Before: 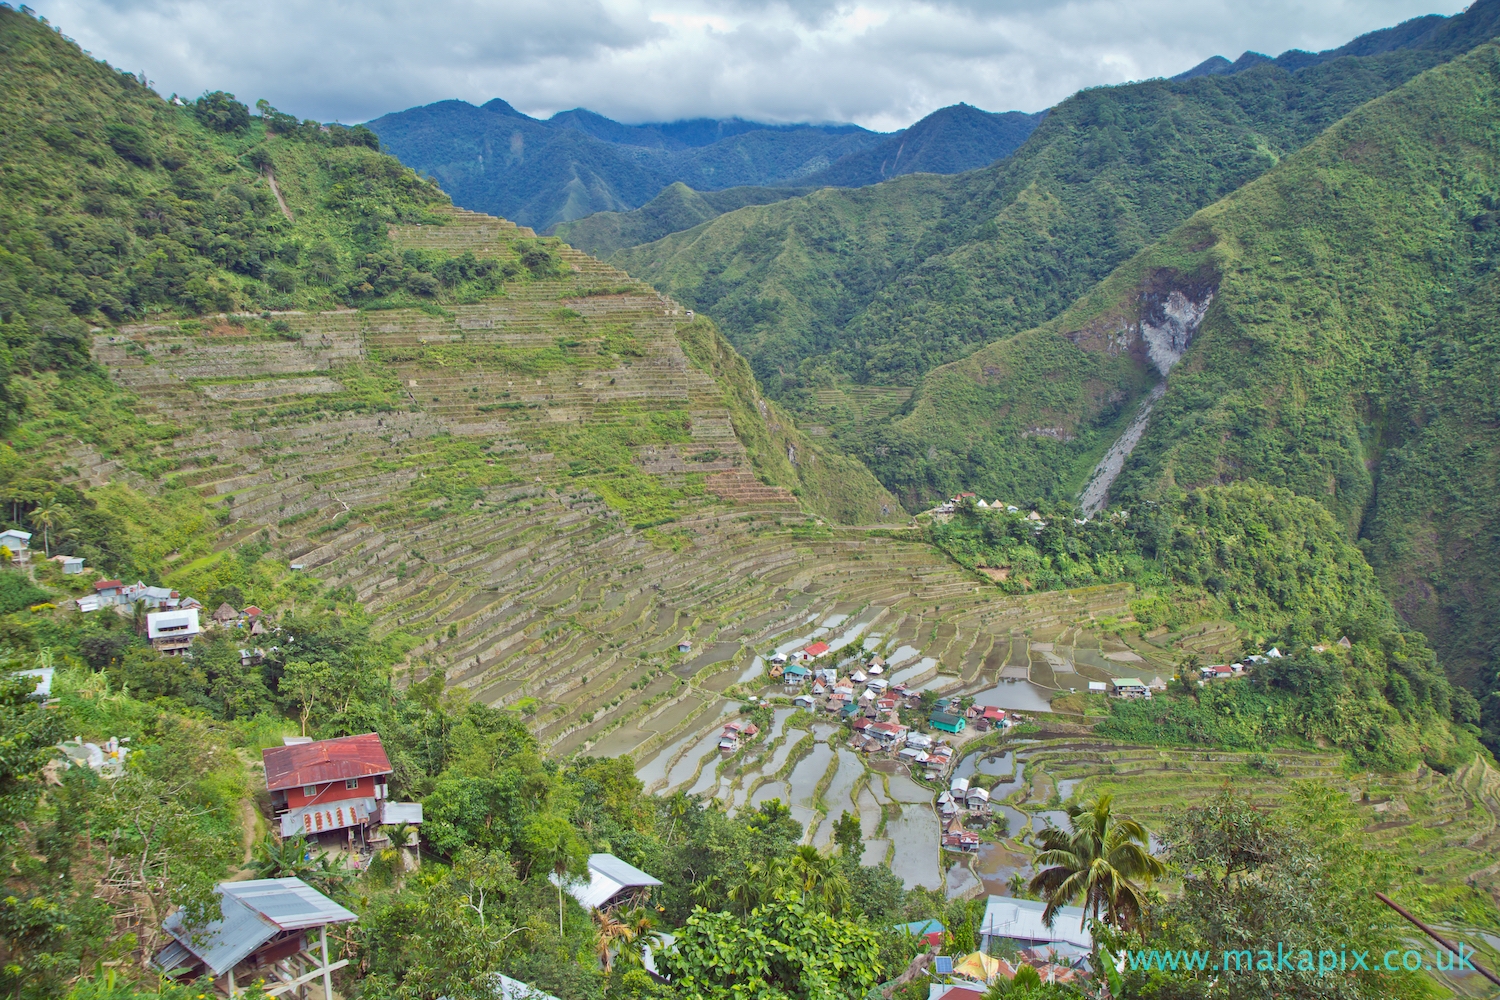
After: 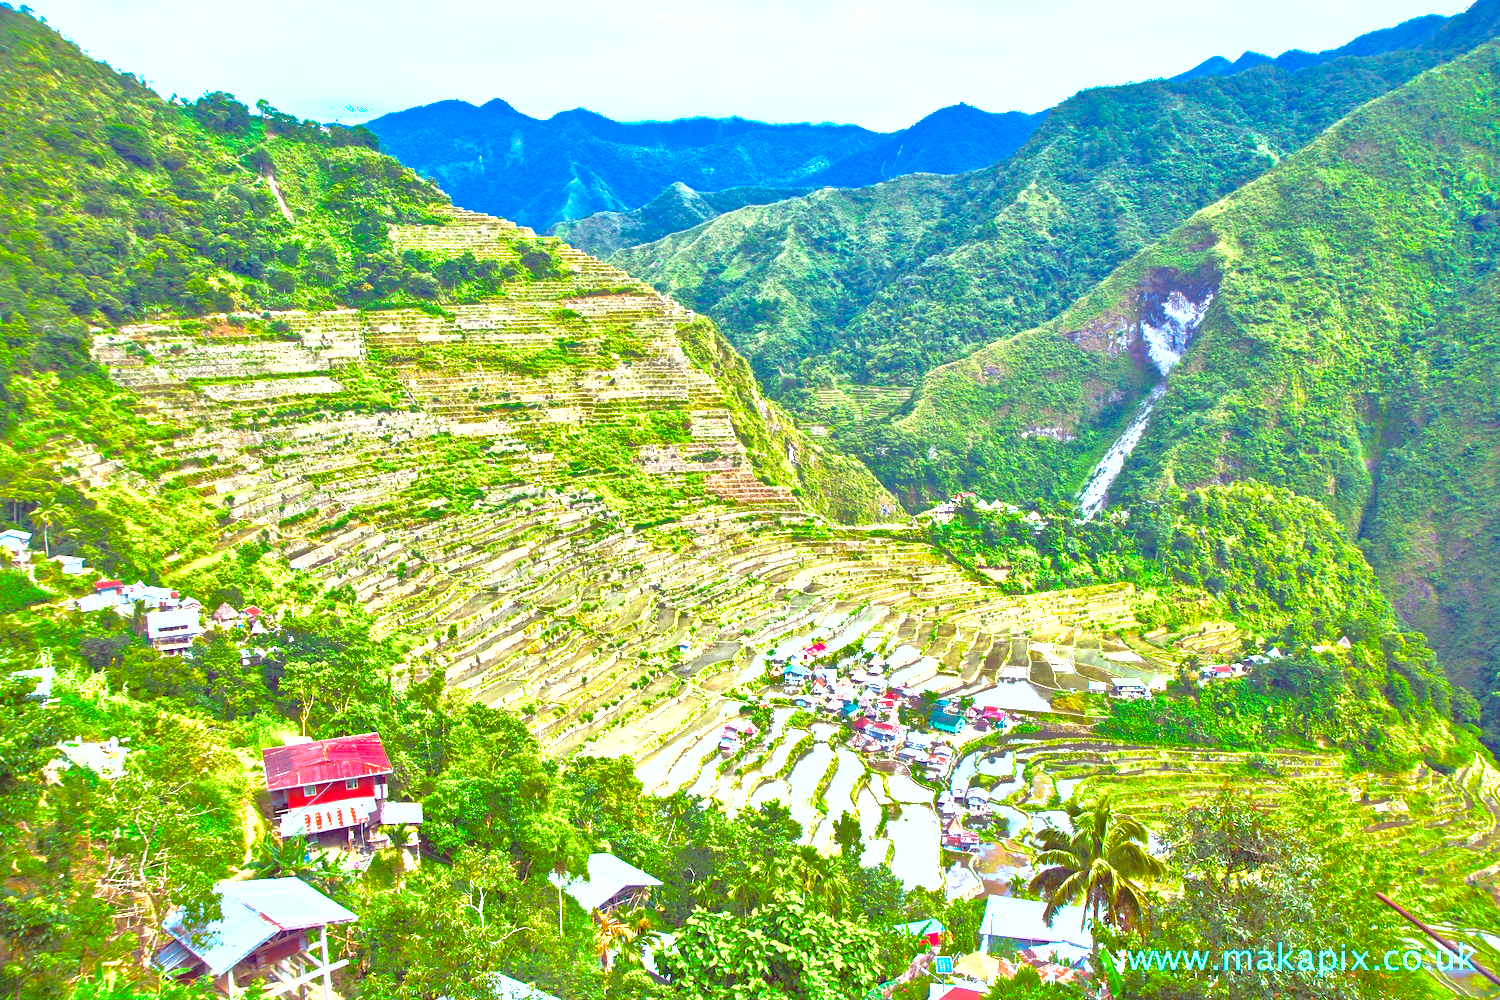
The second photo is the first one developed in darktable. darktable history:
exposure: exposure 1 EV, compensate highlight preservation false
color balance rgb: linear chroma grading › global chroma 20%, perceptual saturation grading › global saturation 25%, perceptual brilliance grading › global brilliance 20%, global vibrance 20%
shadows and highlights: shadows 40, highlights -60
white balance: red 0.983, blue 1.036
